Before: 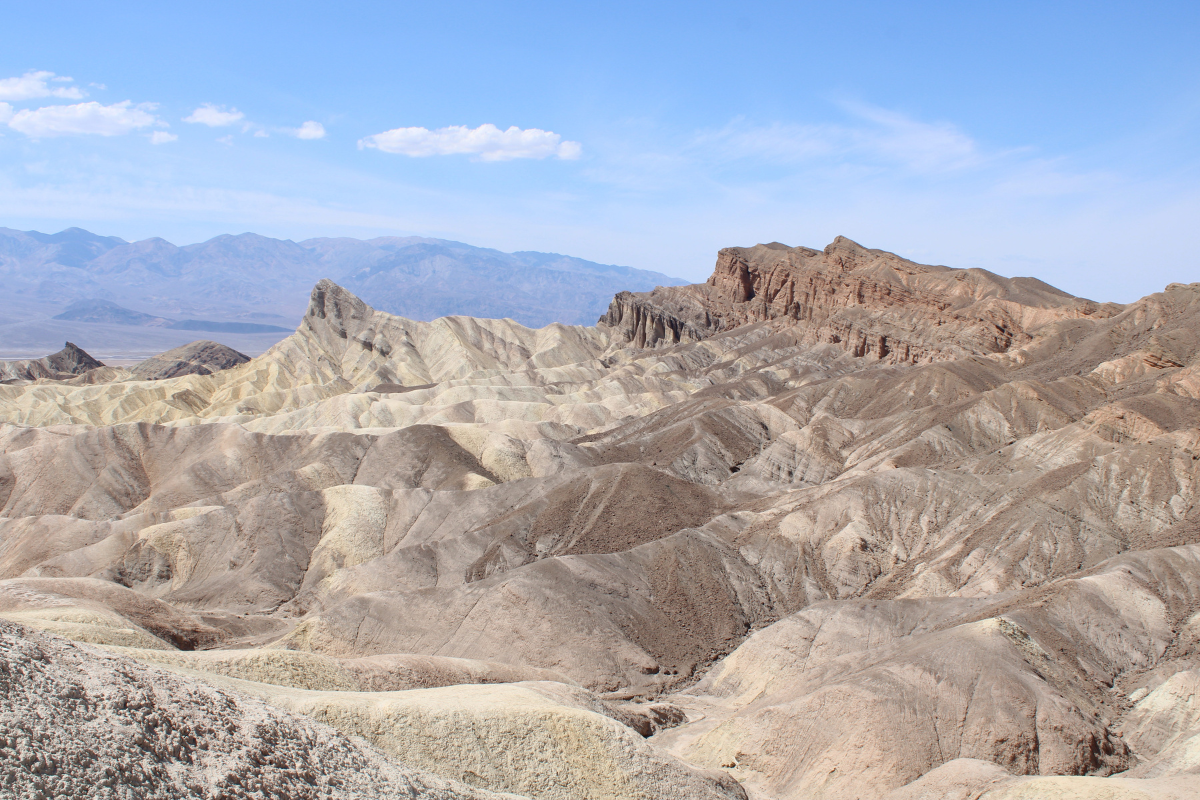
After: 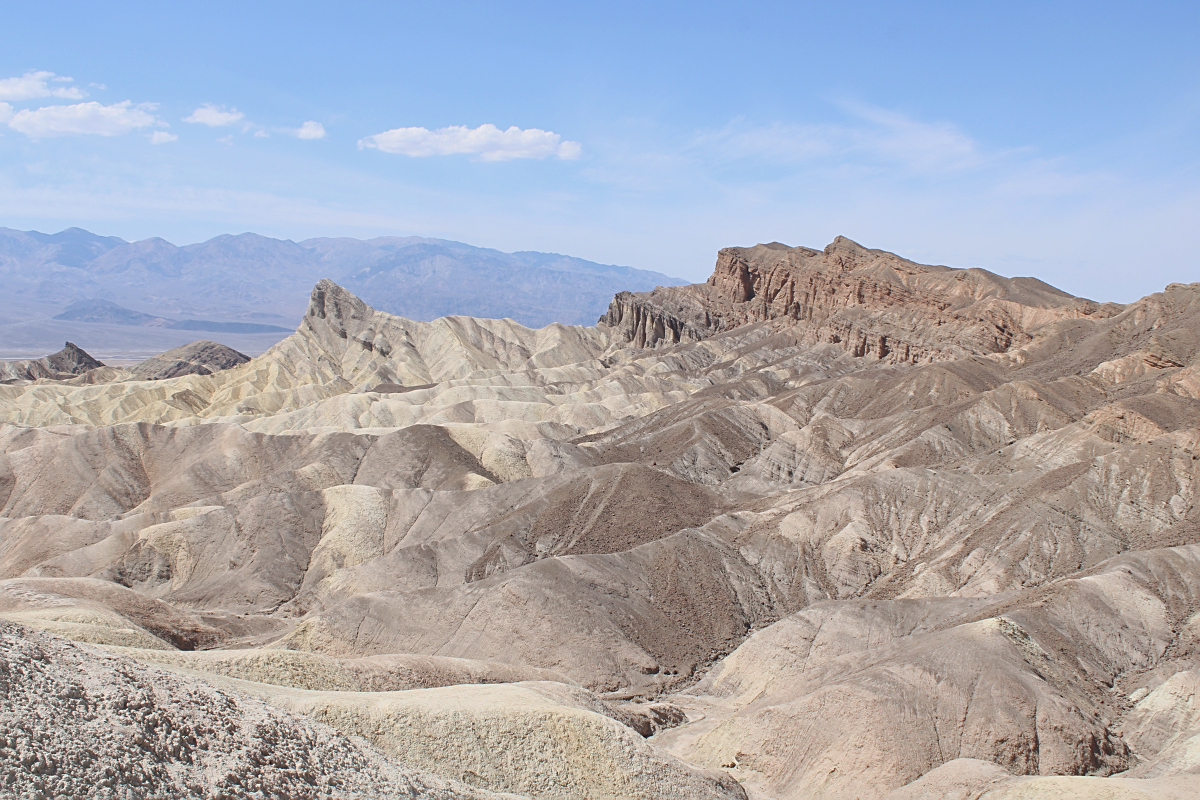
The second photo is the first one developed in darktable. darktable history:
sharpen: on, module defaults
color balance: lift [1.01, 1, 1, 1], gamma [1.097, 1, 1, 1], gain [0.85, 1, 1, 1]
